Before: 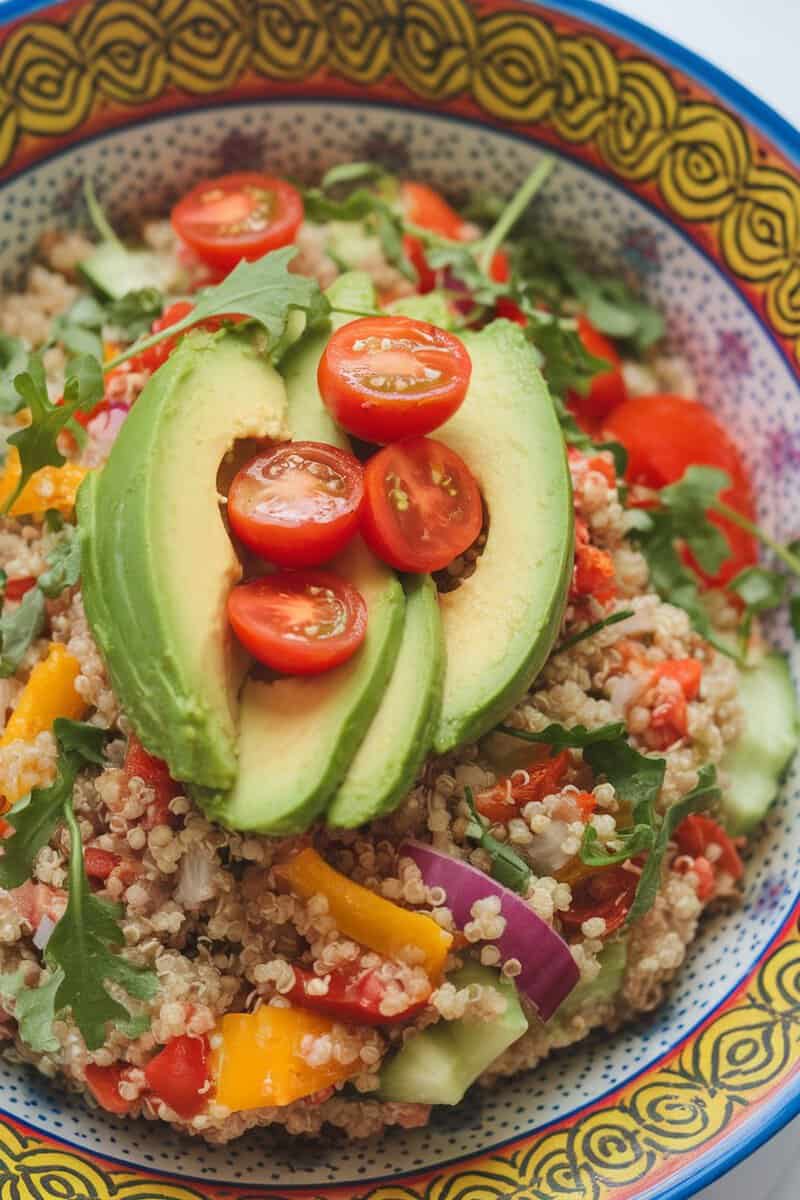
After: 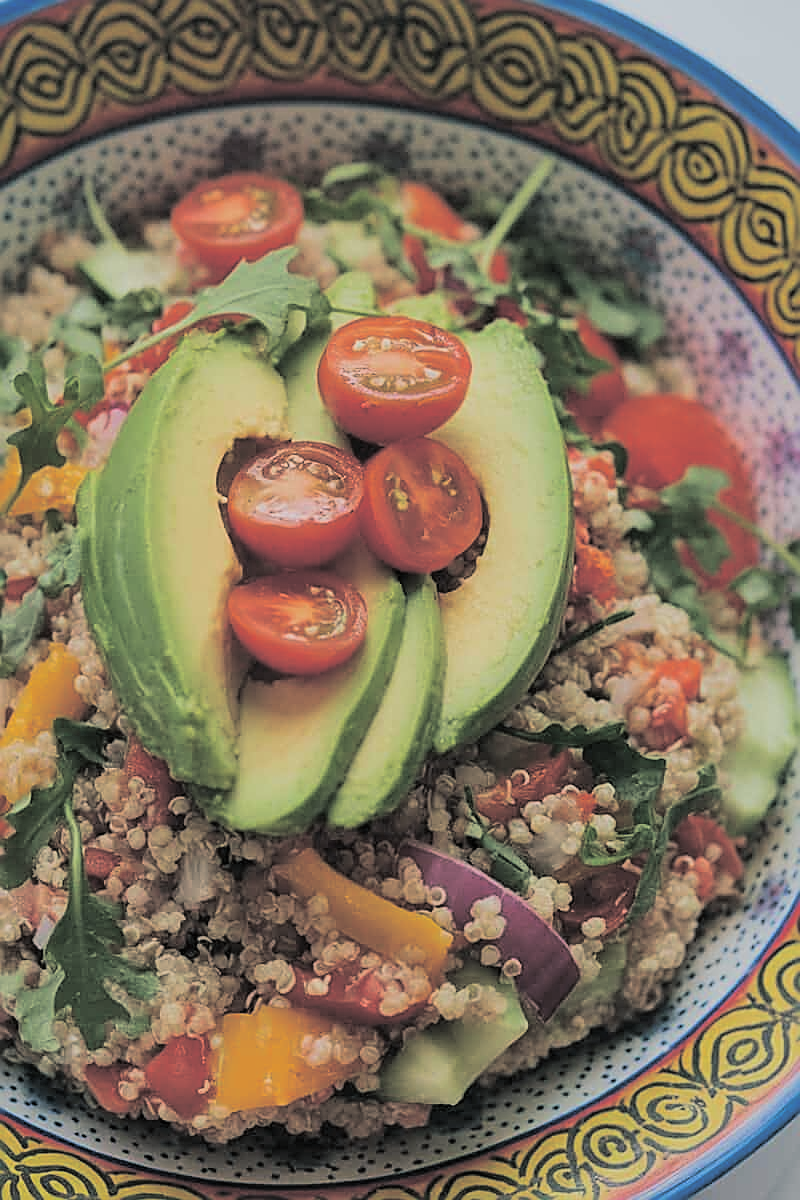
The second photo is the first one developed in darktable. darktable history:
sharpen: amount 0.901
filmic rgb: black relative exposure -7.65 EV, white relative exposure 4.56 EV, hardness 3.61, color science v6 (2022)
split-toning: shadows › hue 201.6°, shadows › saturation 0.16, highlights › hue 50.4°, highlights › saturation 0.2, balance -49.9
